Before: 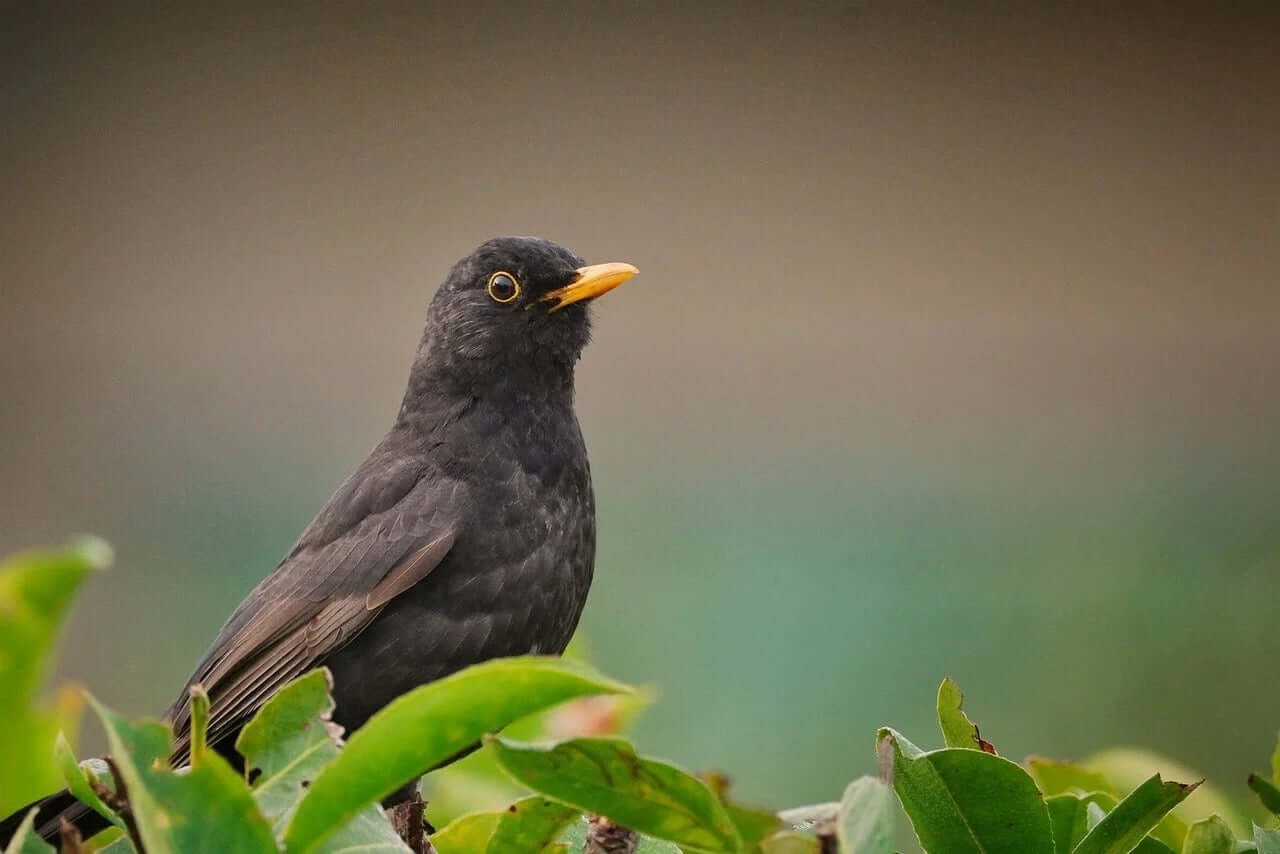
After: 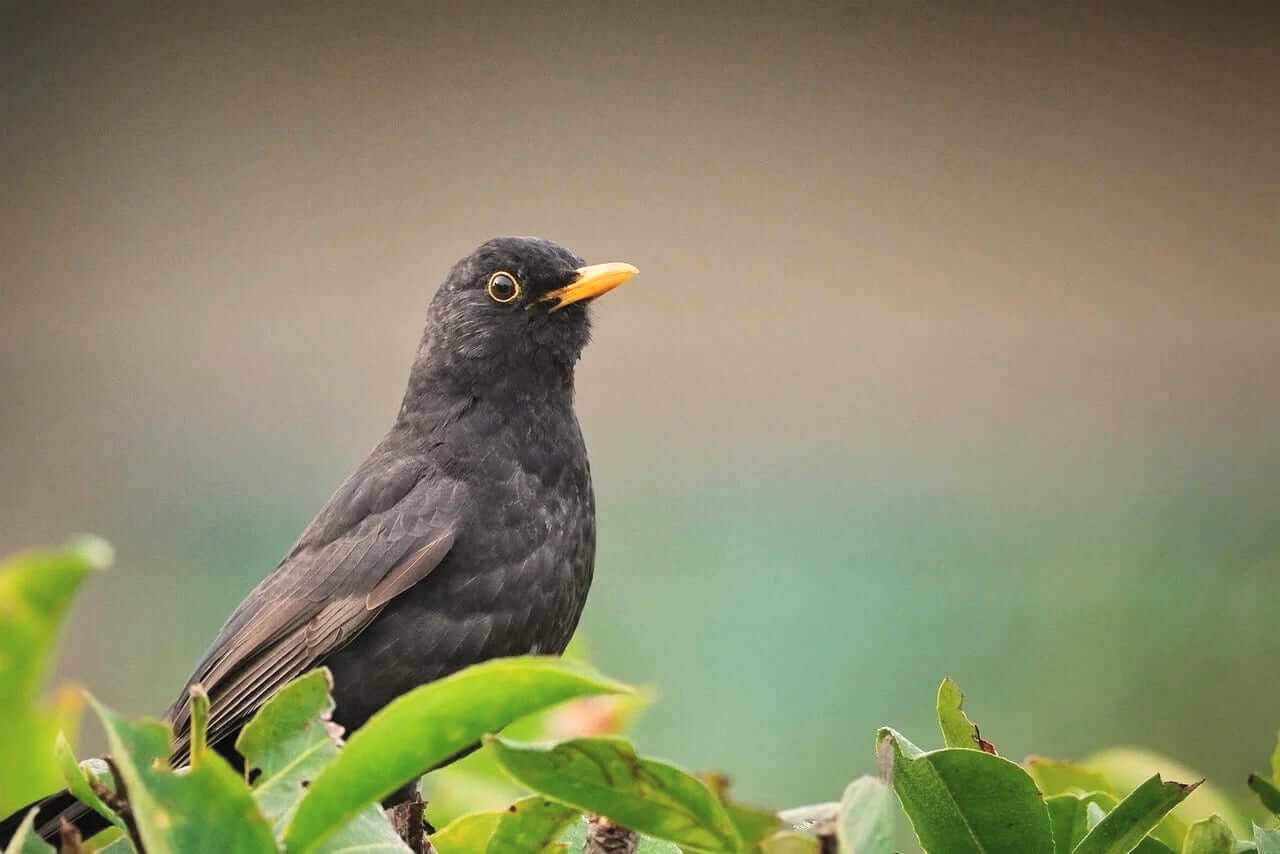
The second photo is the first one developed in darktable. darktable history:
tone equalizer: -8 EV -0.417 EV, -7 EV -0.389 EV, -6 EV -0.333 EV, -5 EV -0.222 EV, -3 EV 0.222 EV, -2 EV 0.333 EV, -1 EV 0.389 EV, +0 EV 0.417 EV, edges refinement/feathering 500, mask exposure compensation -1.57 EV, preserve details no
exposure: compensate highlight preservation false
contrast brightness saturation: brightness 0.15
